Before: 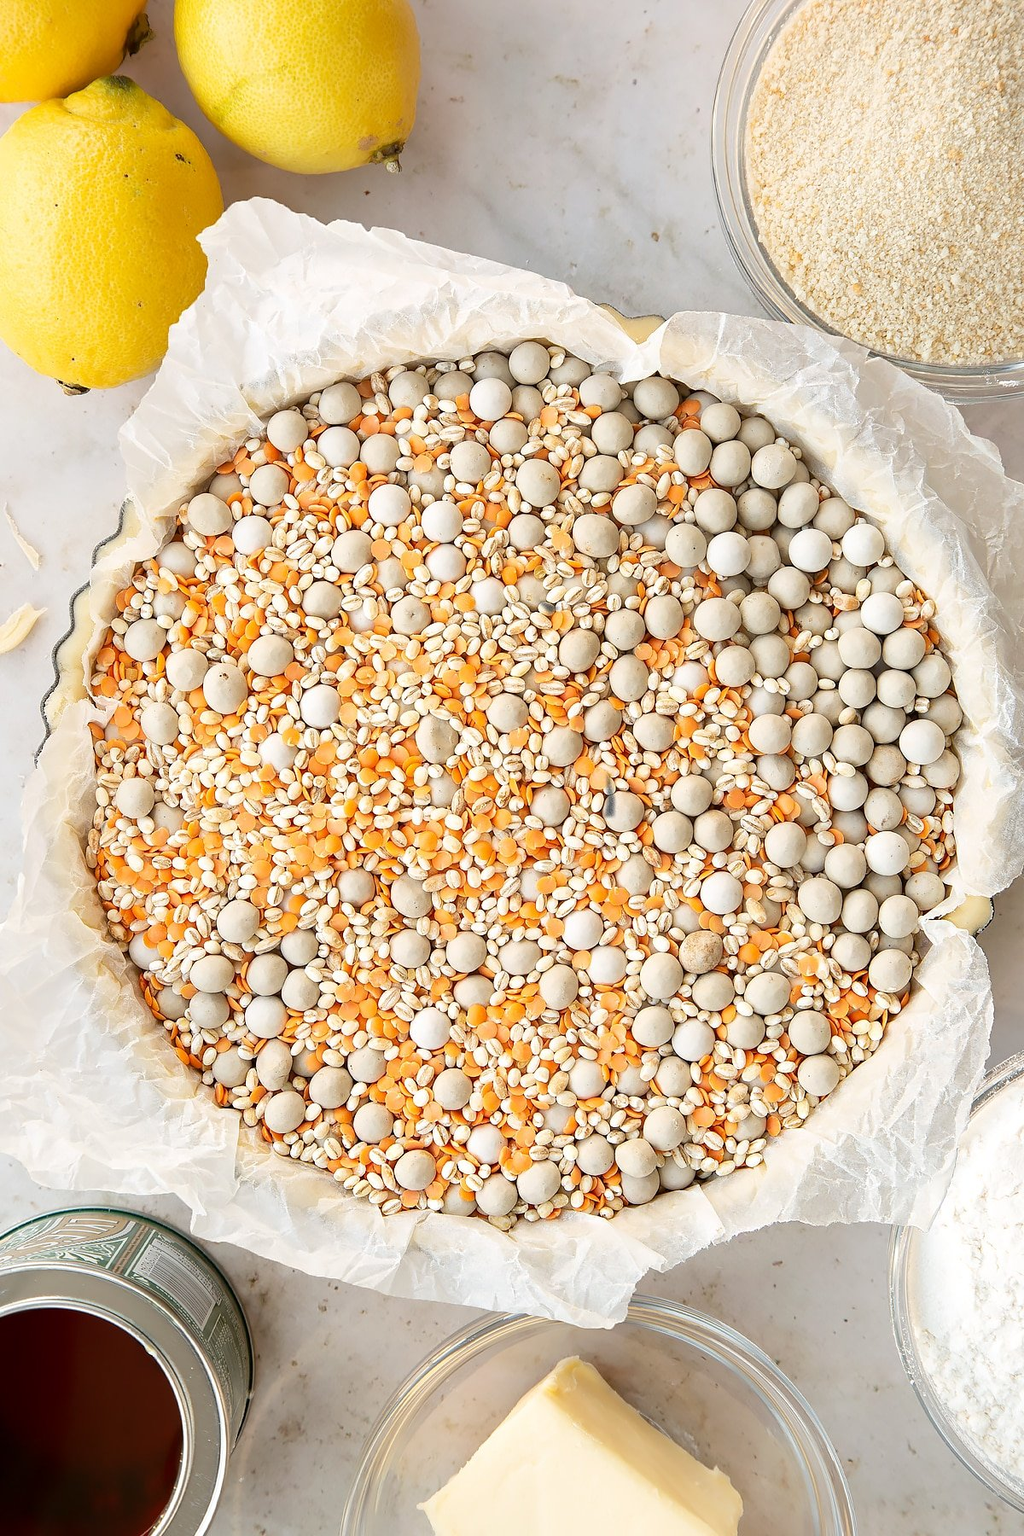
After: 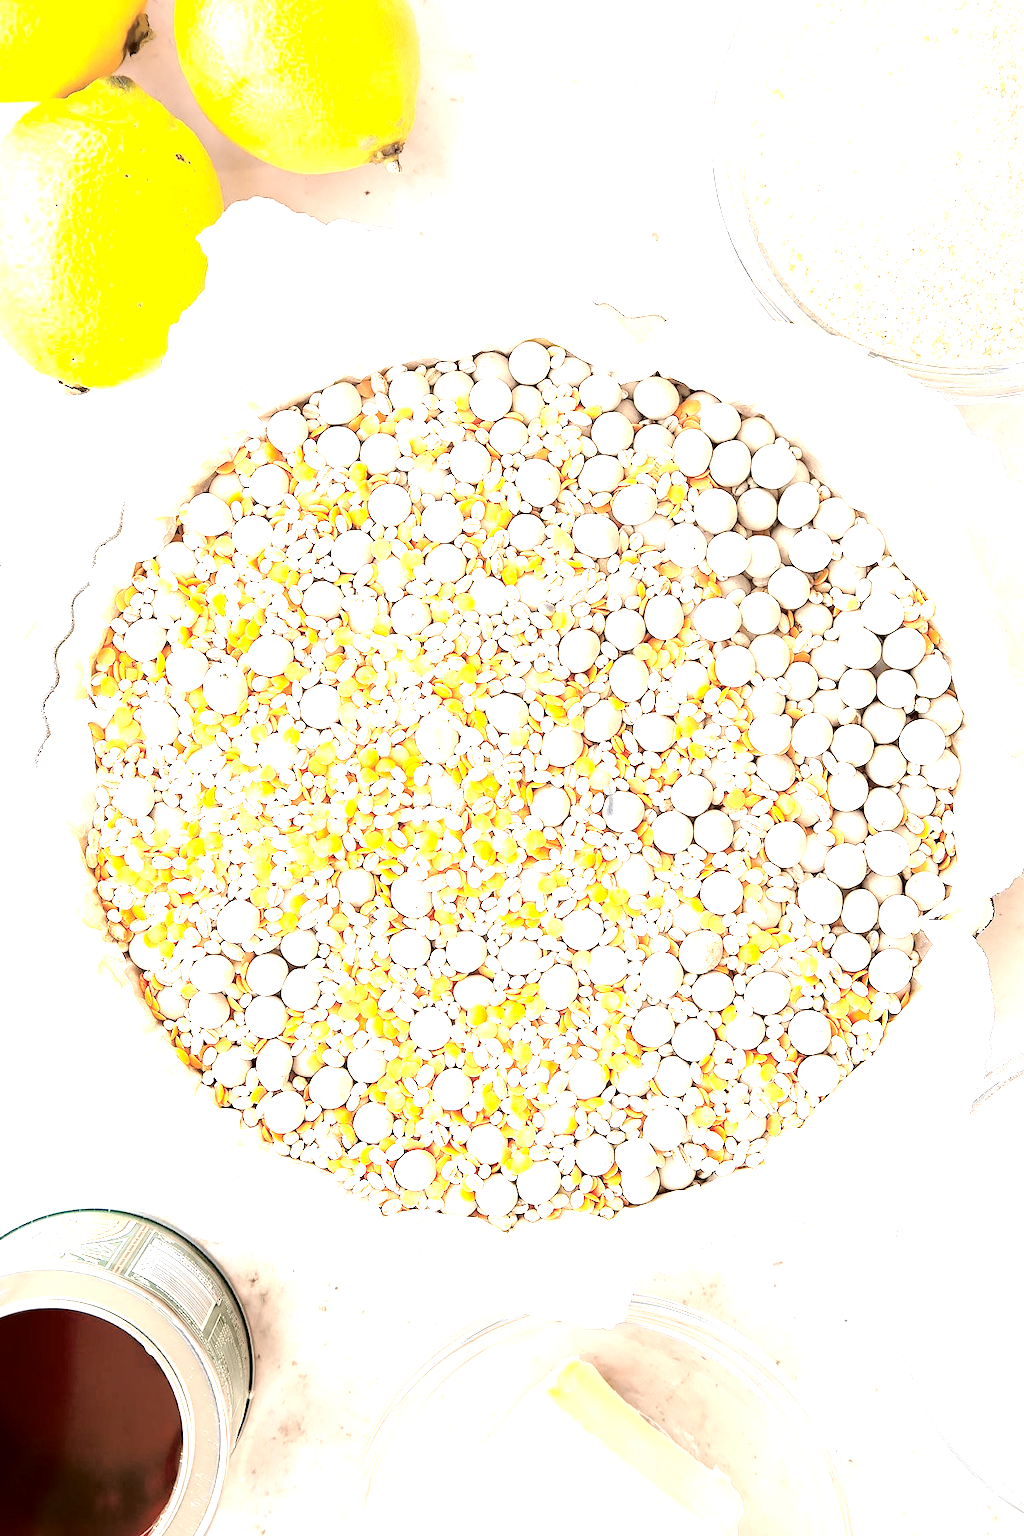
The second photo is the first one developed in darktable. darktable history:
tone curve: curves: ch0 [(0, 0) (0.105, 0.044) (0.195, 0.128) (0.283, 0.283) (0.384, 0.404) (0.485, 0.531) (0.635, 0.7) (0.832, 0.858) (1, 0.977)]; ch1 [(0, 0) (0.161, 0.092) (0.35, 0.33) (0.379, 0.401) (0.448, 0.478) (0.498, 0.503) (0.531, 0.537) (0.586, 0.563) (0.687, 0.648) (1, 1)]; ch2 [(0, 0) (0.359, 0.372) (0.437, 0.437) (0.483, 0.484) (0.53, 0.515) (0.556, 0.553) (0.635, 0.589) (1, 1)], color space Lab, independent channels, preserve colors none
exposure: black level correction 0, exposure 1.975 EV, compensate exposure bias true, compensate highlight preservation false
